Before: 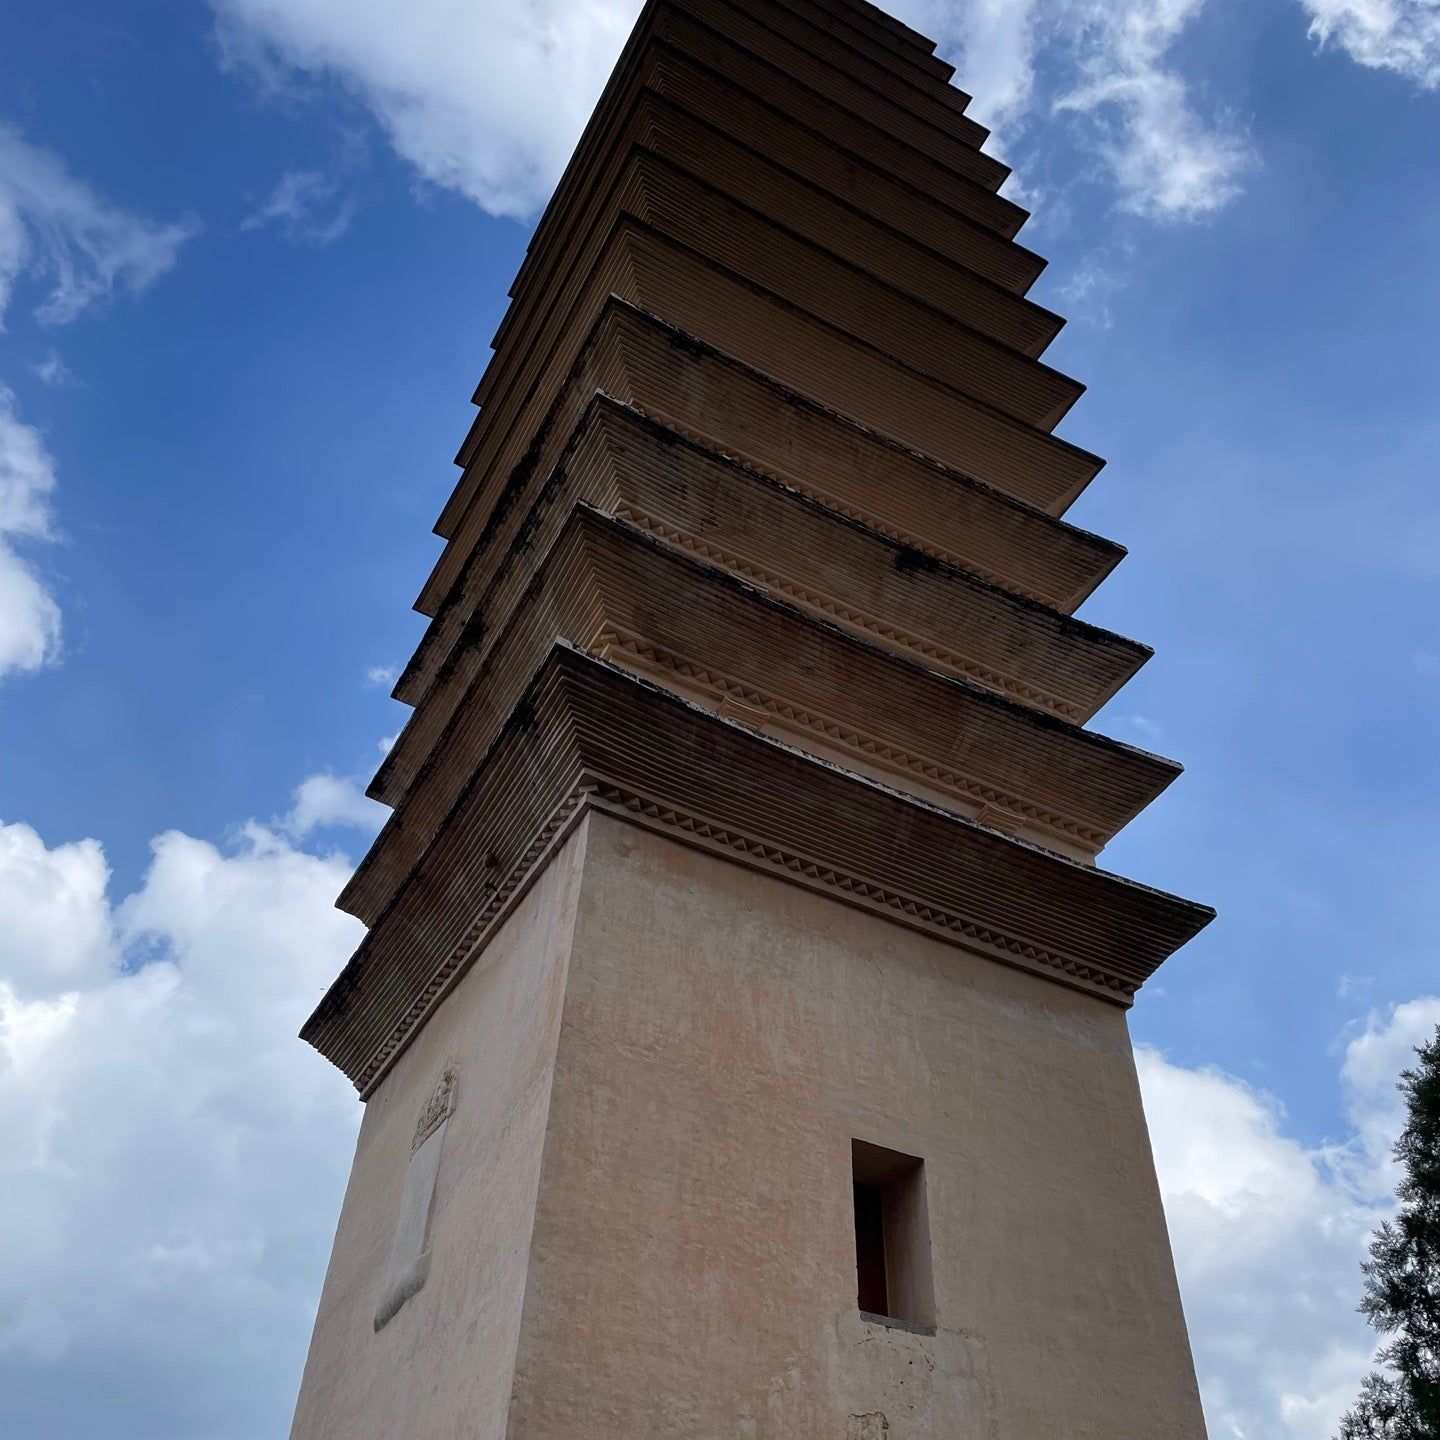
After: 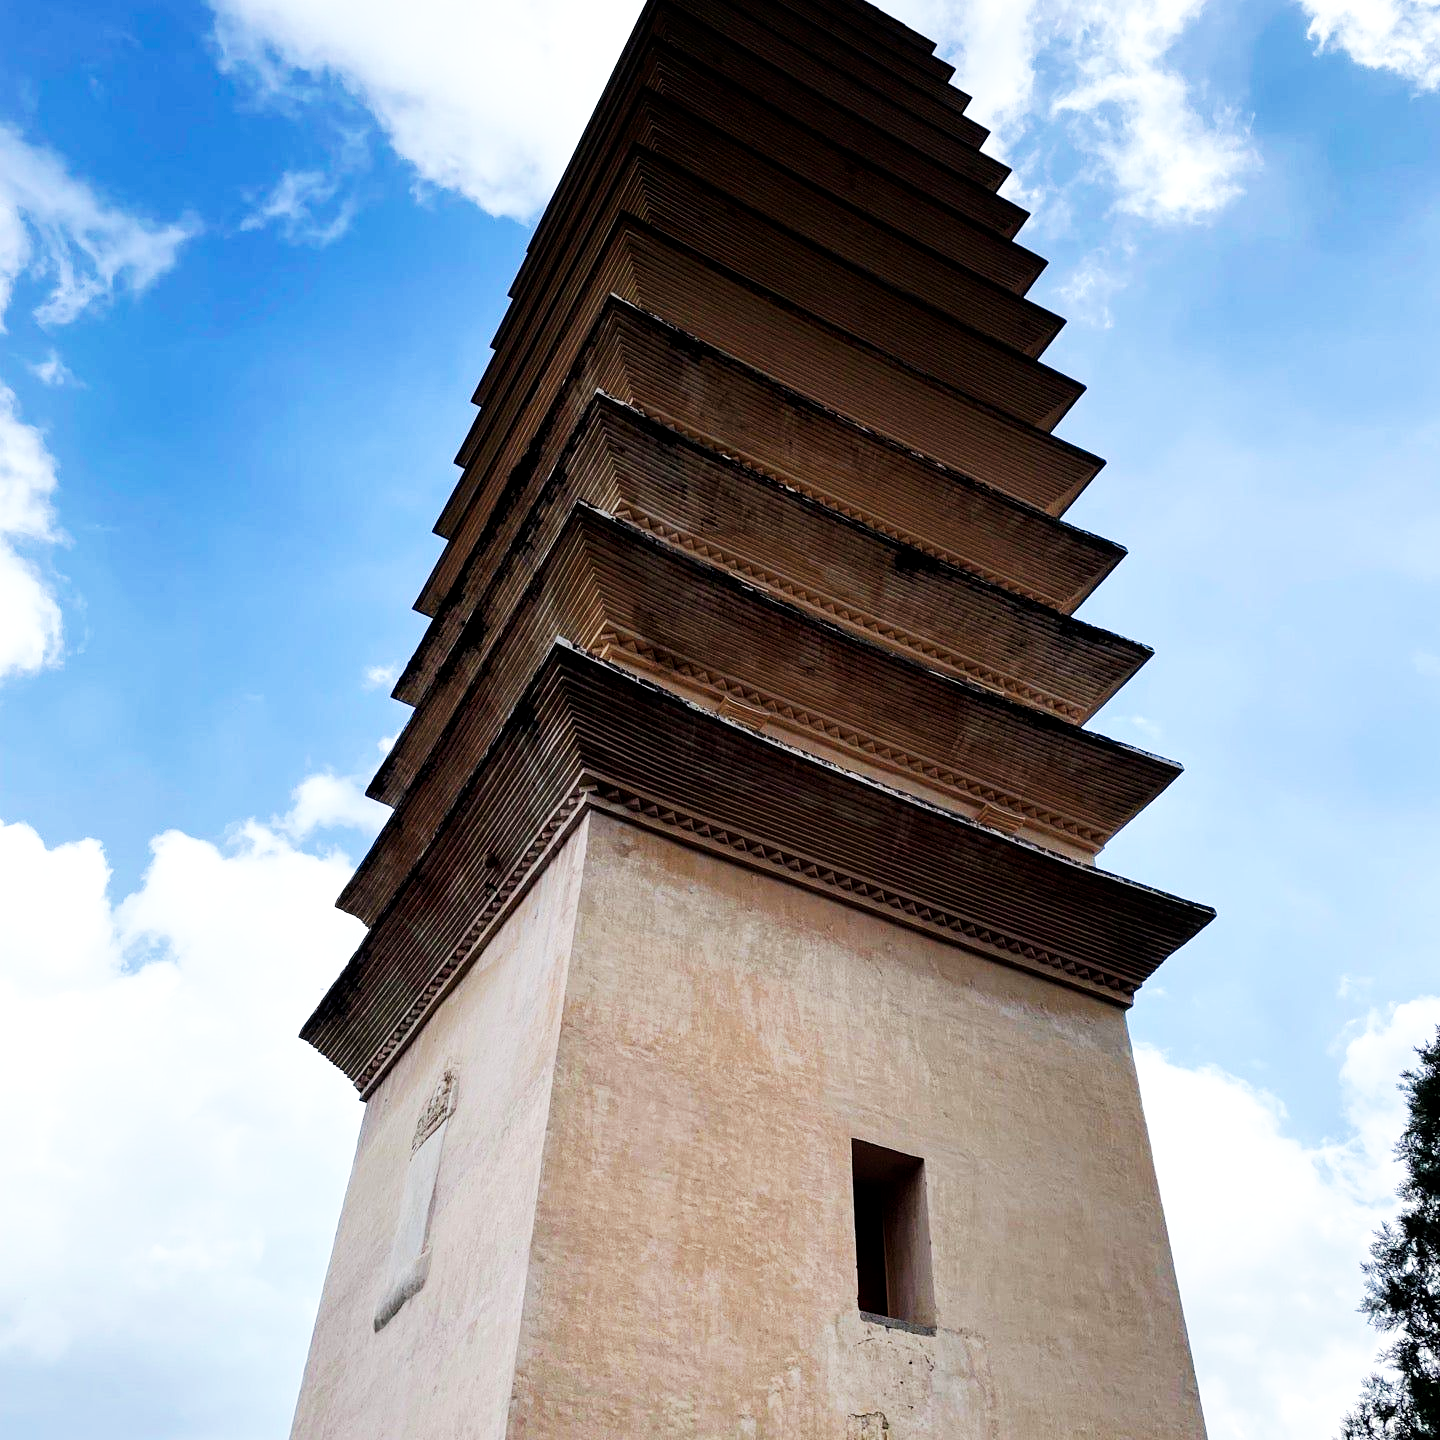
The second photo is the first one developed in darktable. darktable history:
base curve: curves: ch0 [(0, 0) (0.007, 0.004) (0.027, 0.03) (0.046, 0.07) (0.207, 0.54) (0.442, 0.872) (0.673, 0.972) (1, 1)], preserve colors none
local contrast: highlights 100%, shadows 100%, detail 120%, midtone range 0.2
